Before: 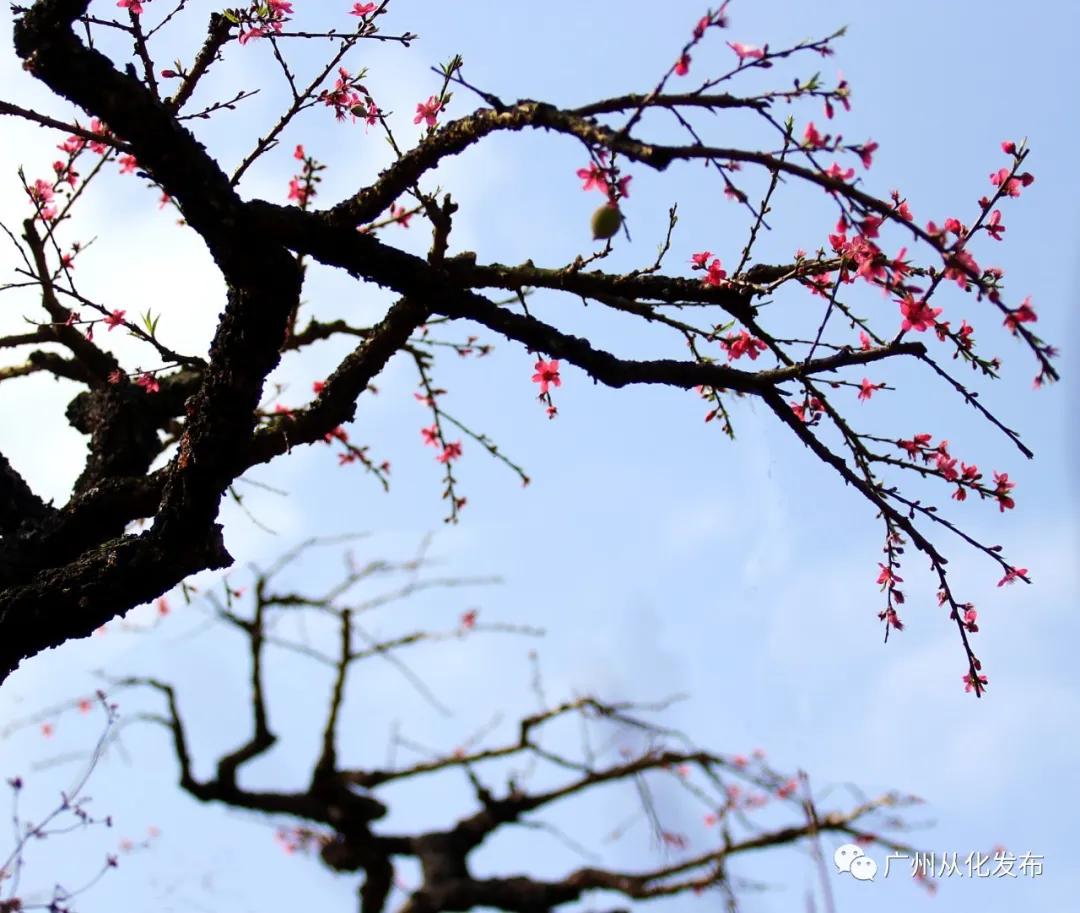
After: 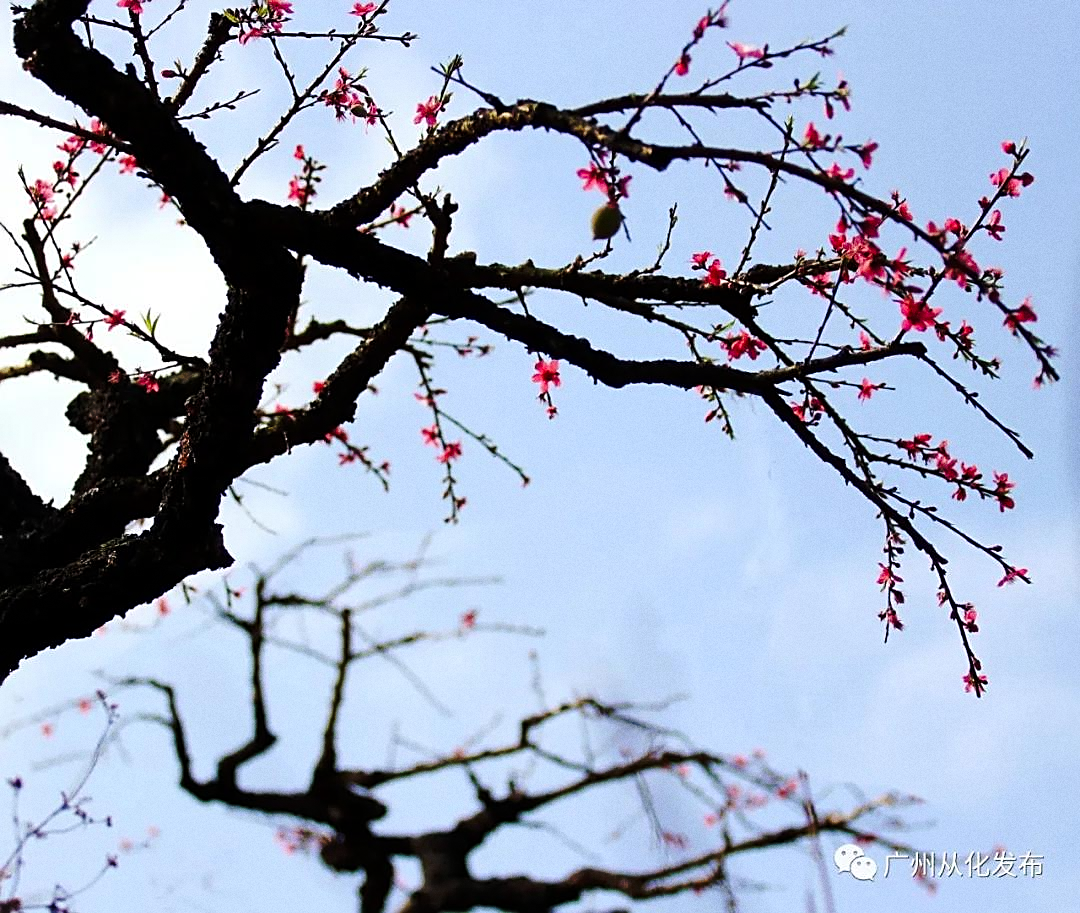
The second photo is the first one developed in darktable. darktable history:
sharpen: on, module defaults
grain: coarseness 0.09 ISO
base curve: curves: ch0 [(0, 0) (0.073, 0.04) (0.157, 0.139) (0.492, 0.492) (0.758, 0.758) (1, 1)], preserve colors none
